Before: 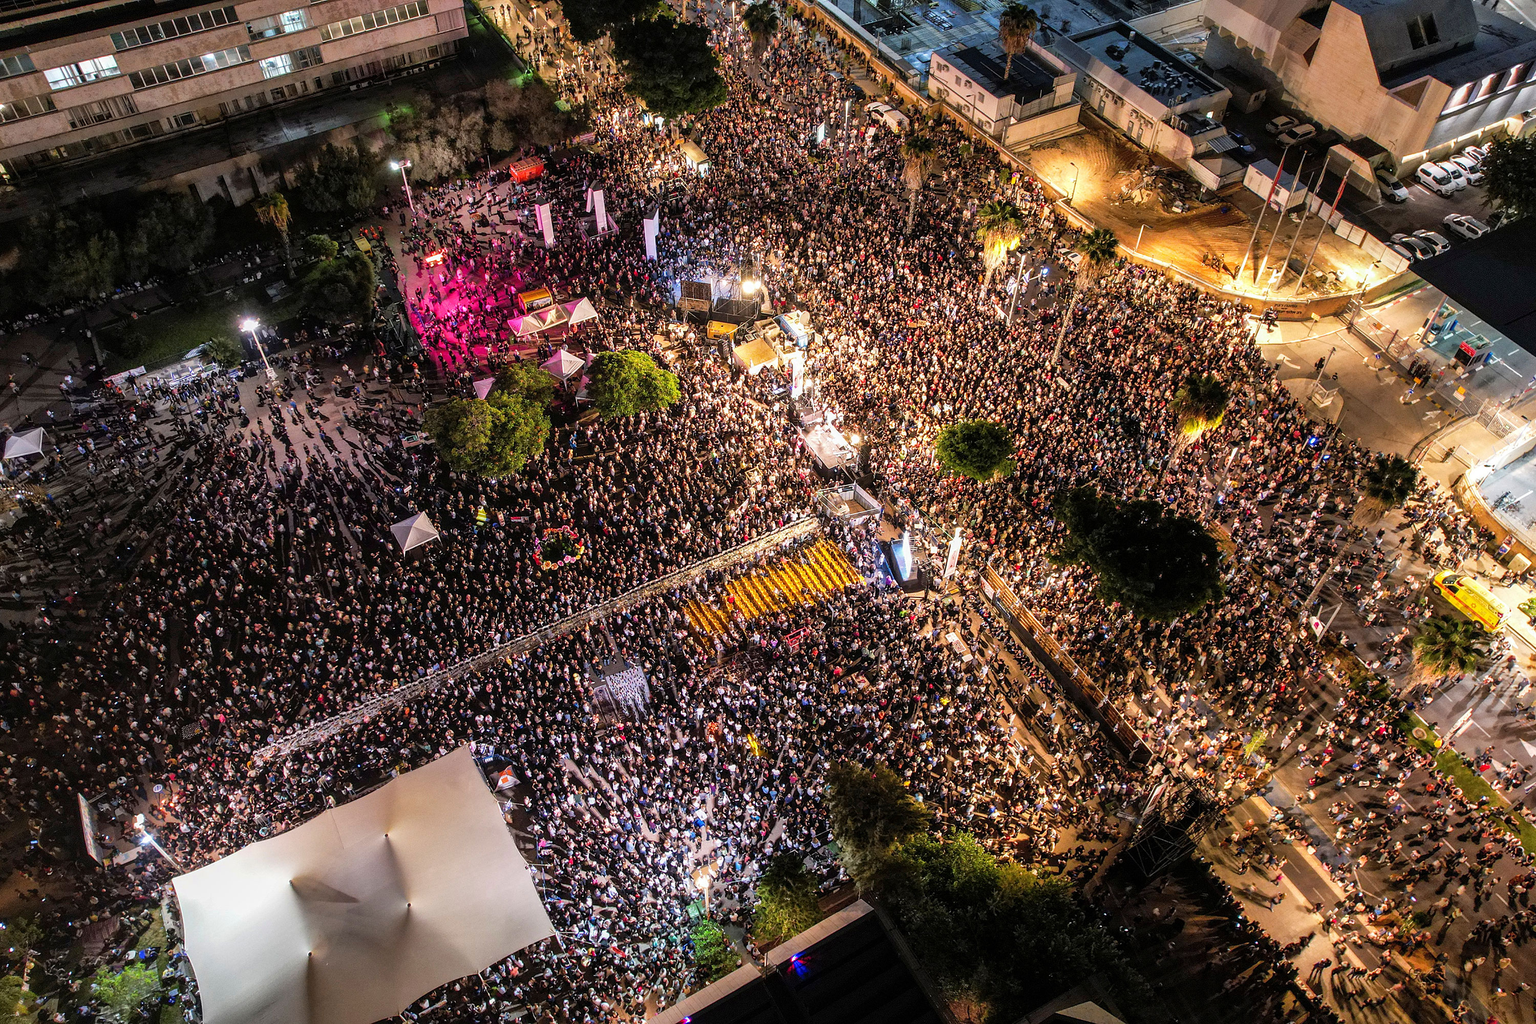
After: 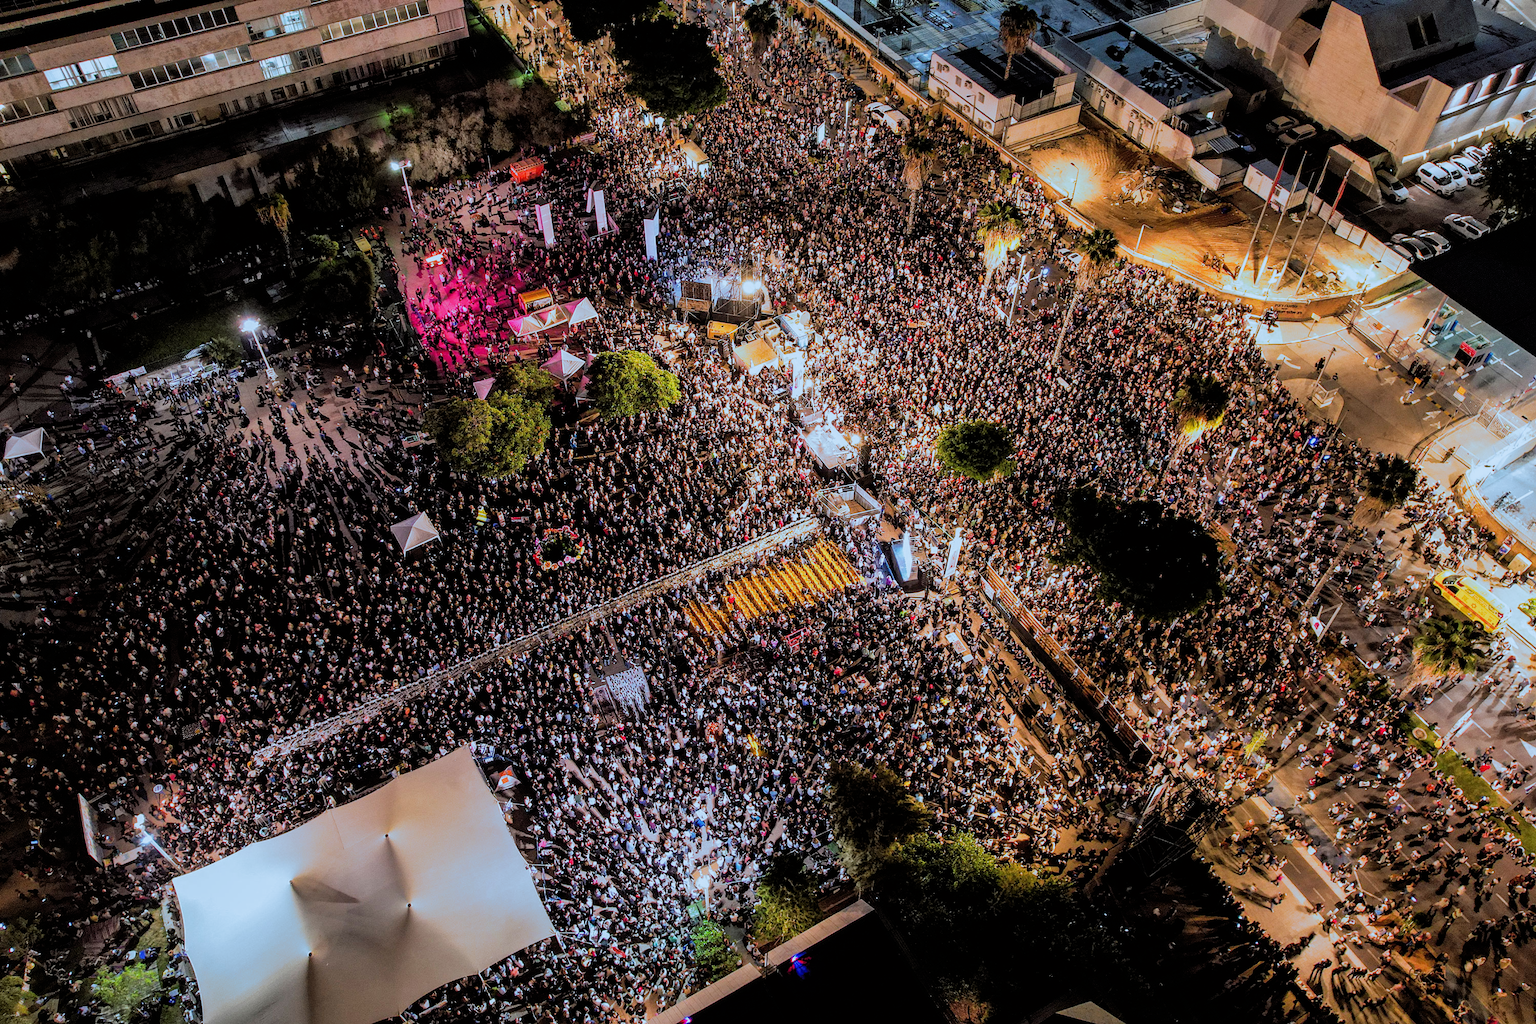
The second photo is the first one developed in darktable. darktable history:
filmic rgb: black relative exposure -5.83 EV, white relative exposure 3.4 EV, hardness 3.68
split-toning: shadows › hue 351.18°, shadows › saturation 0.86, highlights › hue 218.82°, highlights › saturation 0.73, balance -19.167
